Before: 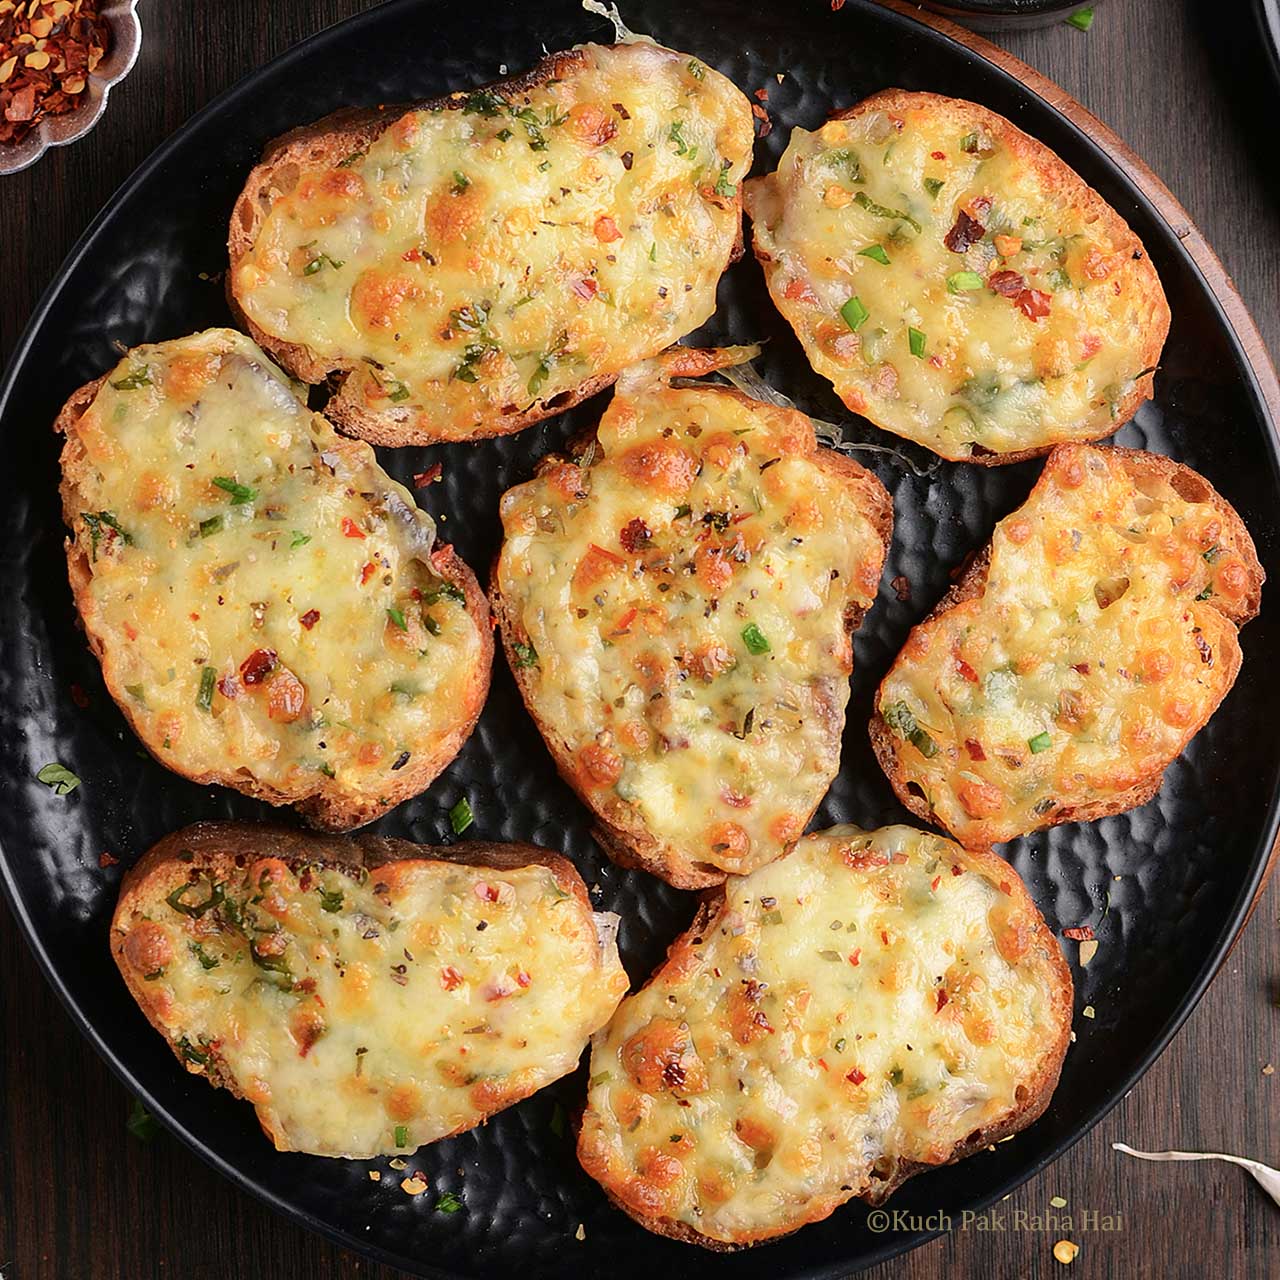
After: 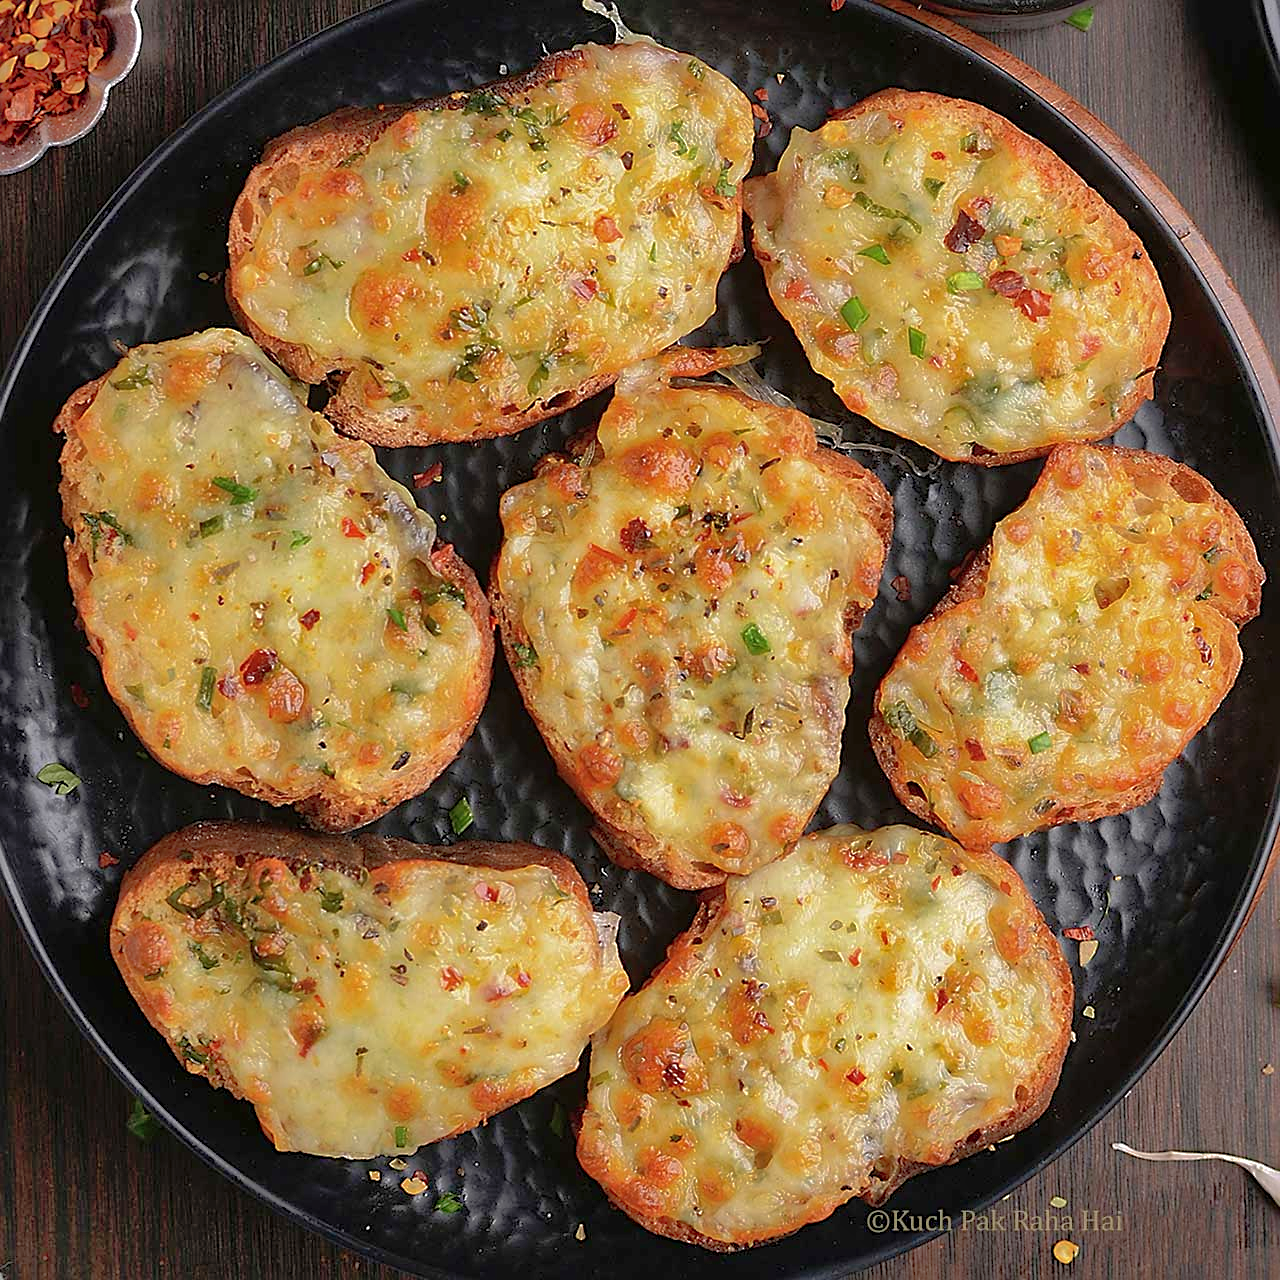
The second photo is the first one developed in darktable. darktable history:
sharpen: on, module defaults
shadows and highlights: shadows 60, highlights -60
